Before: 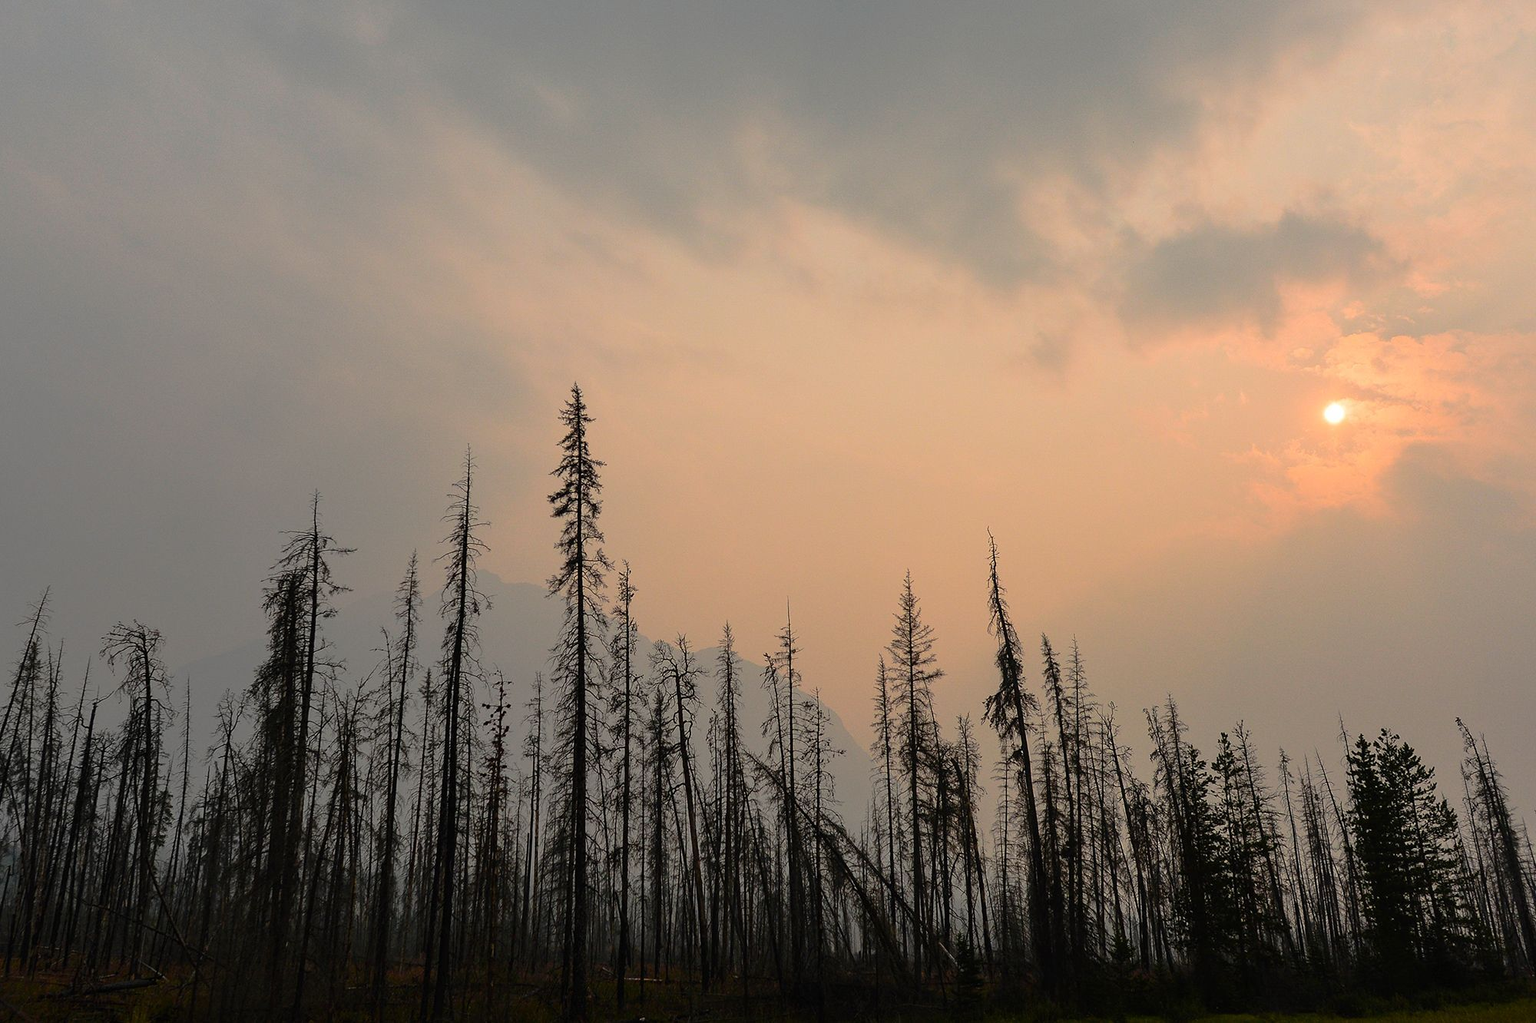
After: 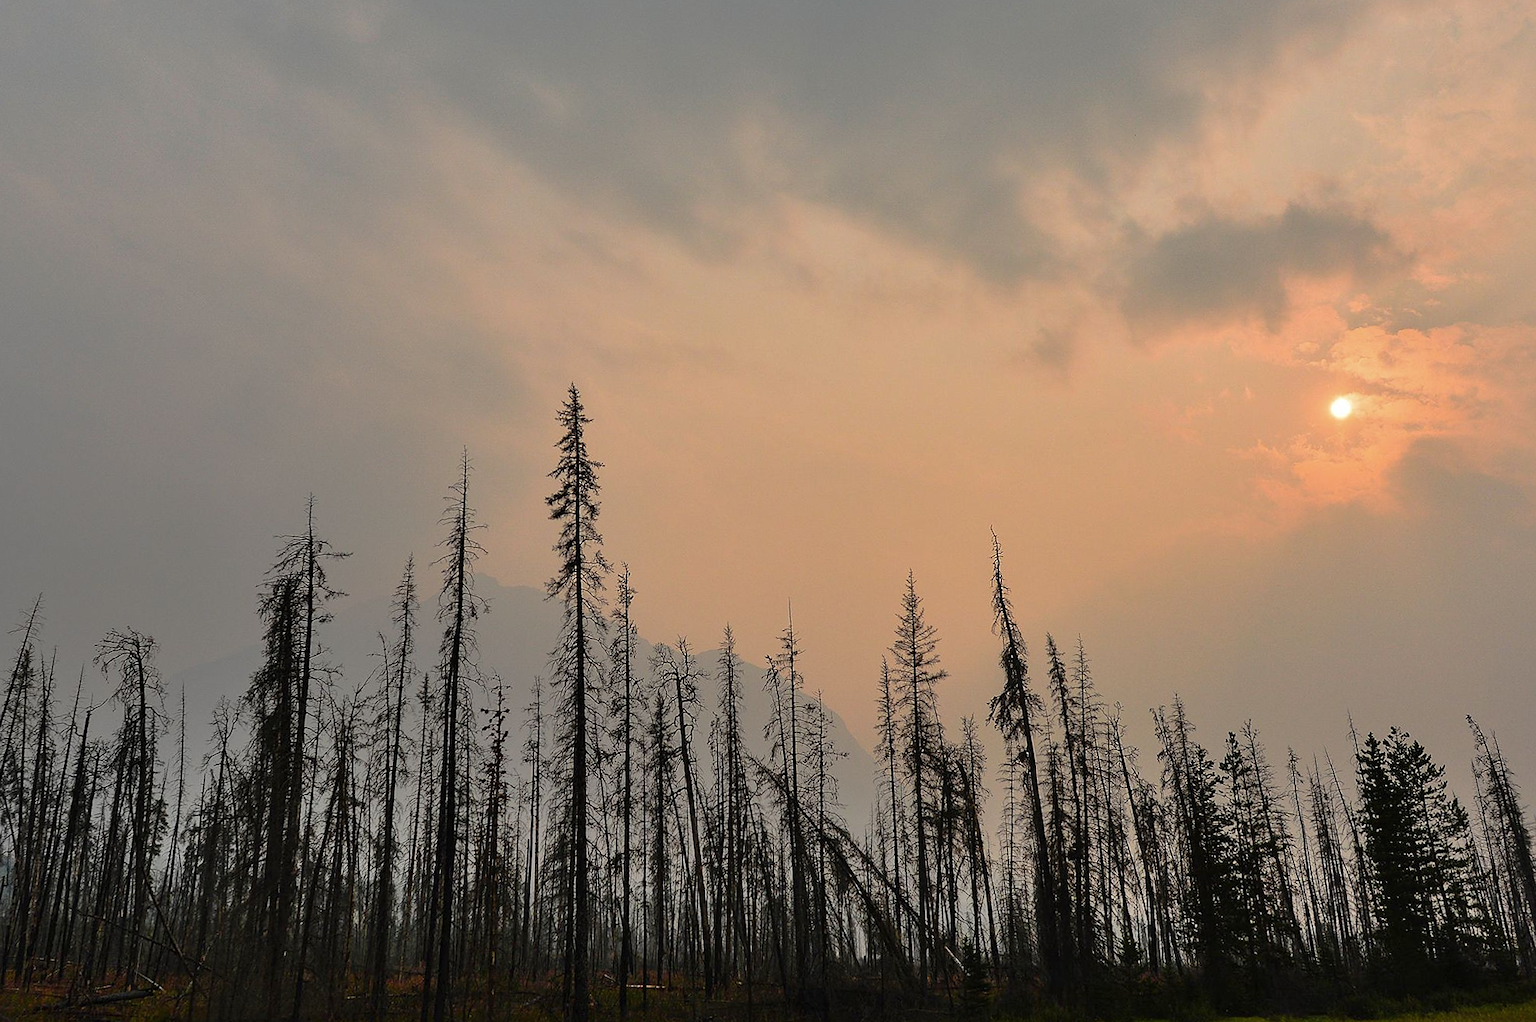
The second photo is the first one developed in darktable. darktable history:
sharpen: radius 1
rotate and perspective: rotation -0.45°, automatic cropping original format, crop left 0.008, crop right 0.992, crop top 0.012, crop bottom 0.988
shadows and highlights: soften with gaussian
